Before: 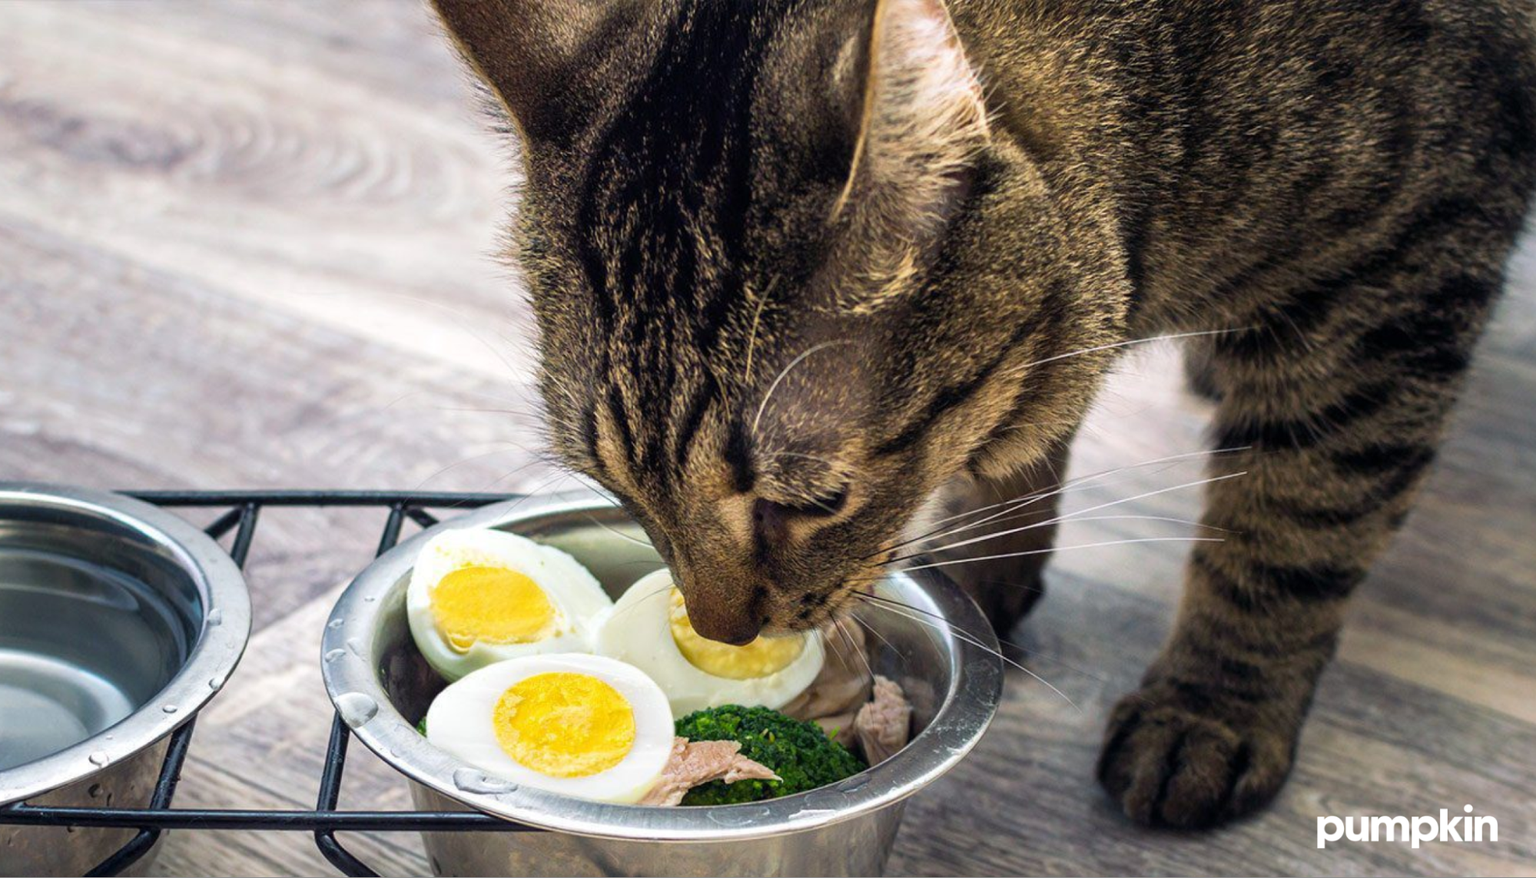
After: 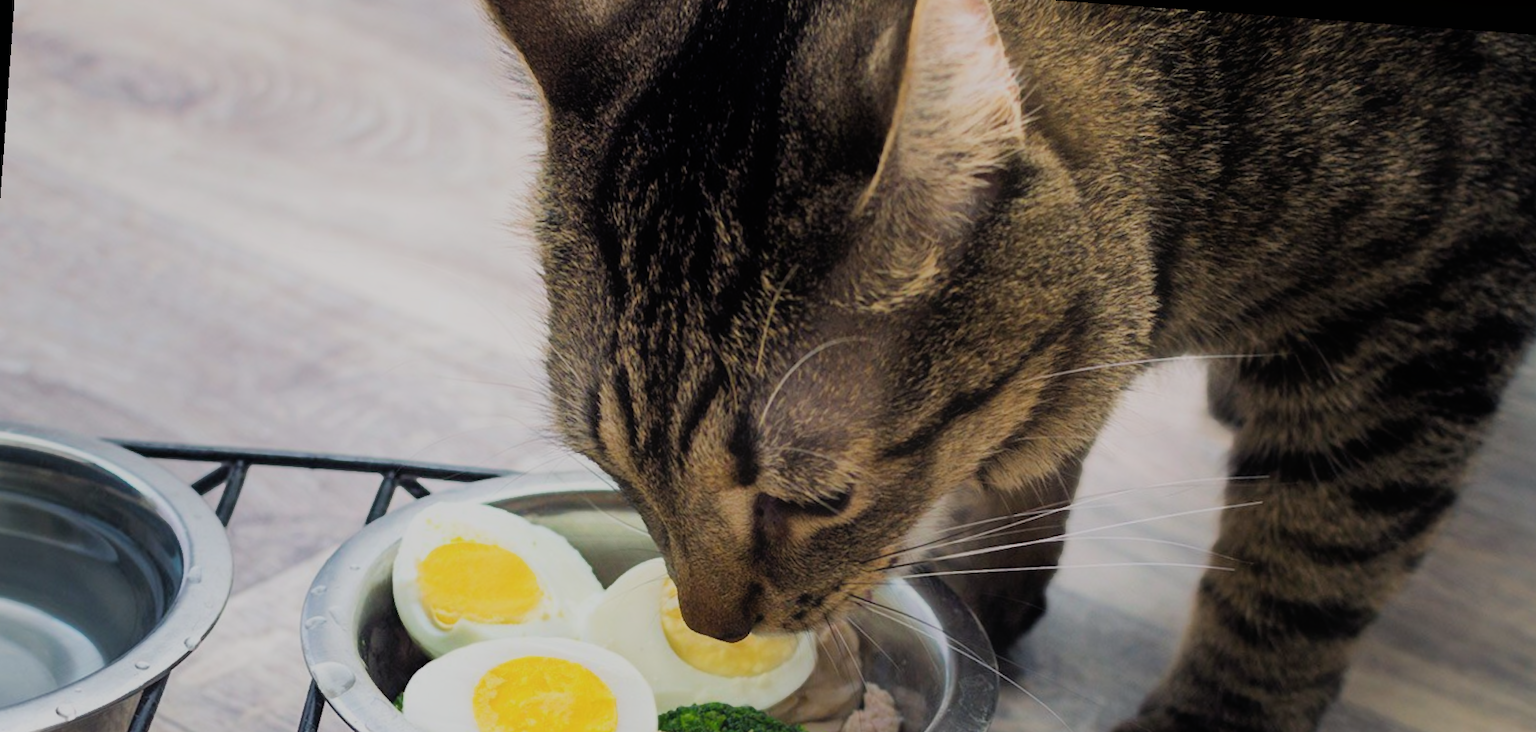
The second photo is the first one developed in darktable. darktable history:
crop: left 2.737%, top 7.287%, right 3.421%, bottom 20.179%
rotate and perspective: rotation 4.1°, automatic cropping off
filmic rgb: black relative exposure -6.68 EV, white relative exposure 4.56 EV, hardness 3.25
bloom: size 16%, threshold 98%, strength 20%
contrast equalizer: octaves 7, y [[0.6 ×6], [0.55 ×6], [0 ×6], [0 ×6], [0 ×6]], mix -1
